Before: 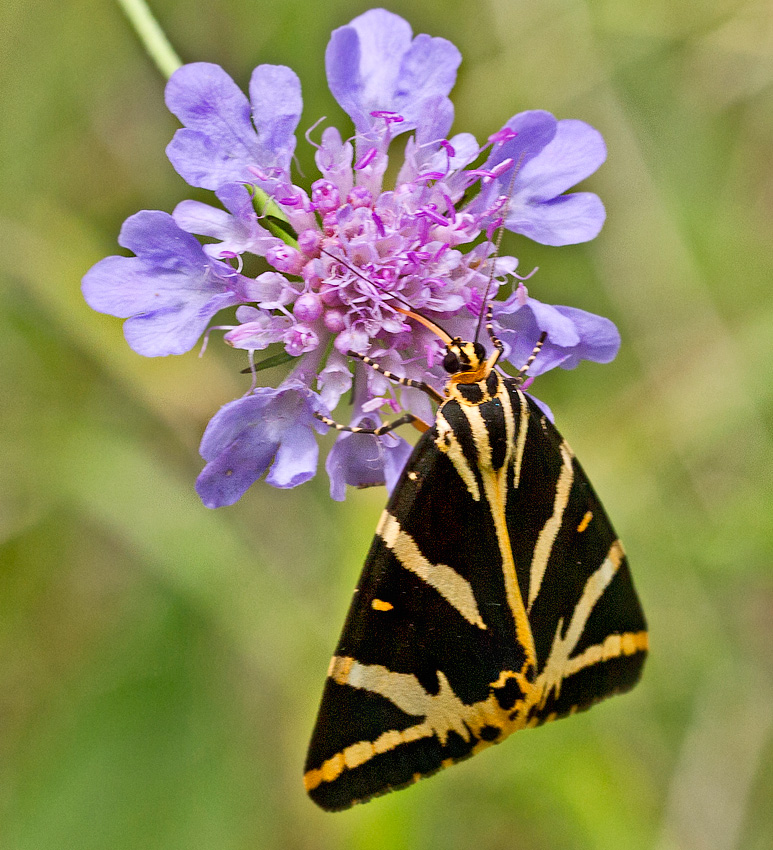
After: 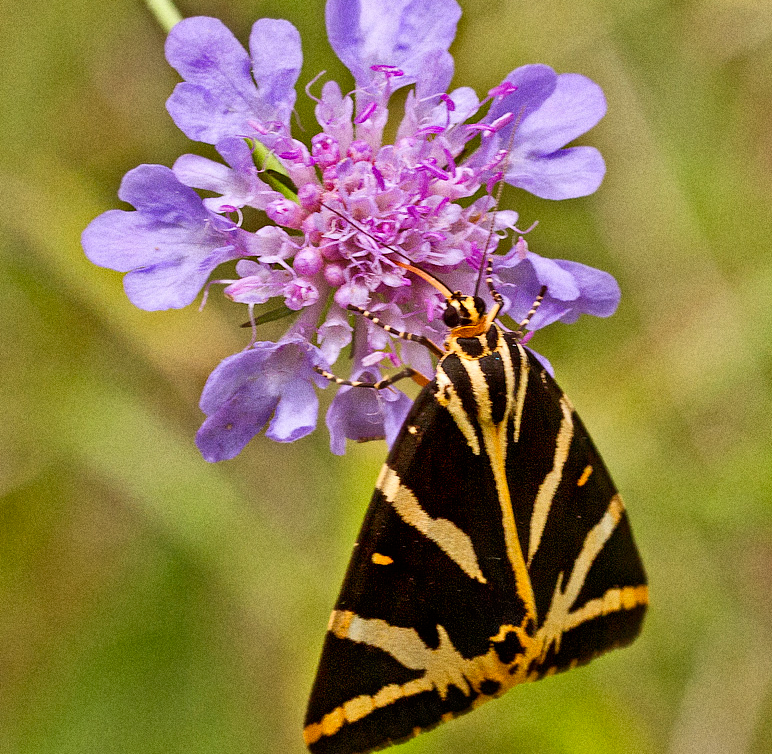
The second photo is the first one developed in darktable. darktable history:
crop and rotate: top 5.609%, bottom 5.609%
rgb levels: mode RGB, independent channels, levels [[0, 0.5, 1], [0, 0.521, 1], [0, 0.536, 1]]
grain: coarseness 8.68 ISO, strength 31.94%
